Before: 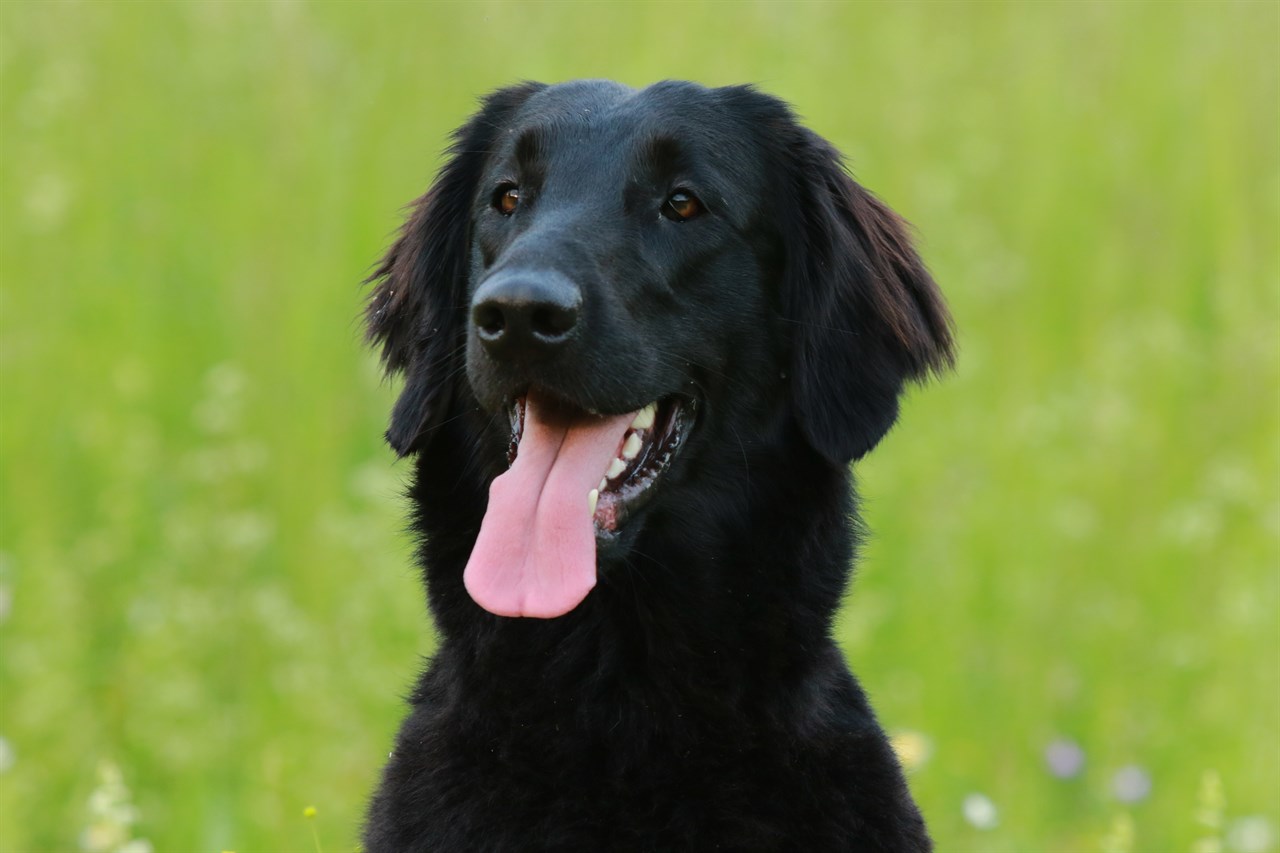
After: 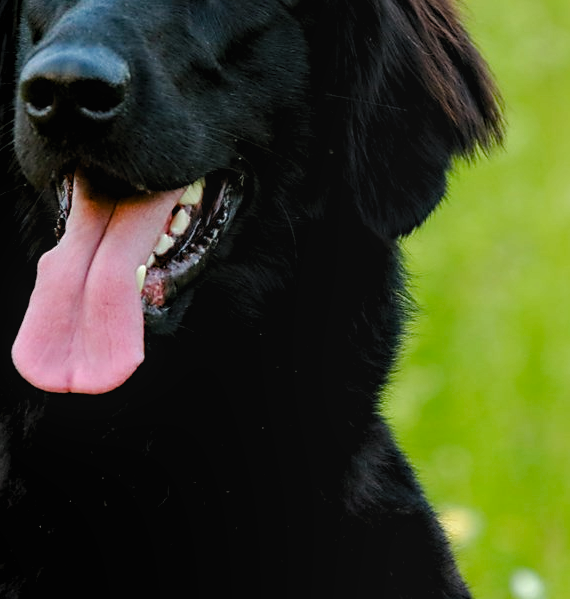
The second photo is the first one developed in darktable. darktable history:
color balance rgb: power › chroma 0.224%, power › hue 62.22°, perceptual saturation grading › global saturation 0.186%, perceptual saturation grading › highlights -17.133%, perceptual saturation grading › mid-tones 32.542%, perceptual saturation grading › shadows 50.443%
levels: black 0.084%, levels [0.062, 0.494, 0.925]
crop: left 35.341%, top 26.3%, right 20.068%, bottom 3.434%
sharpen: radius 1.83, amount 0.403, threshold 1.623
haze removal: compatibility mode true, adaptive false
local contrast: detail 110%
